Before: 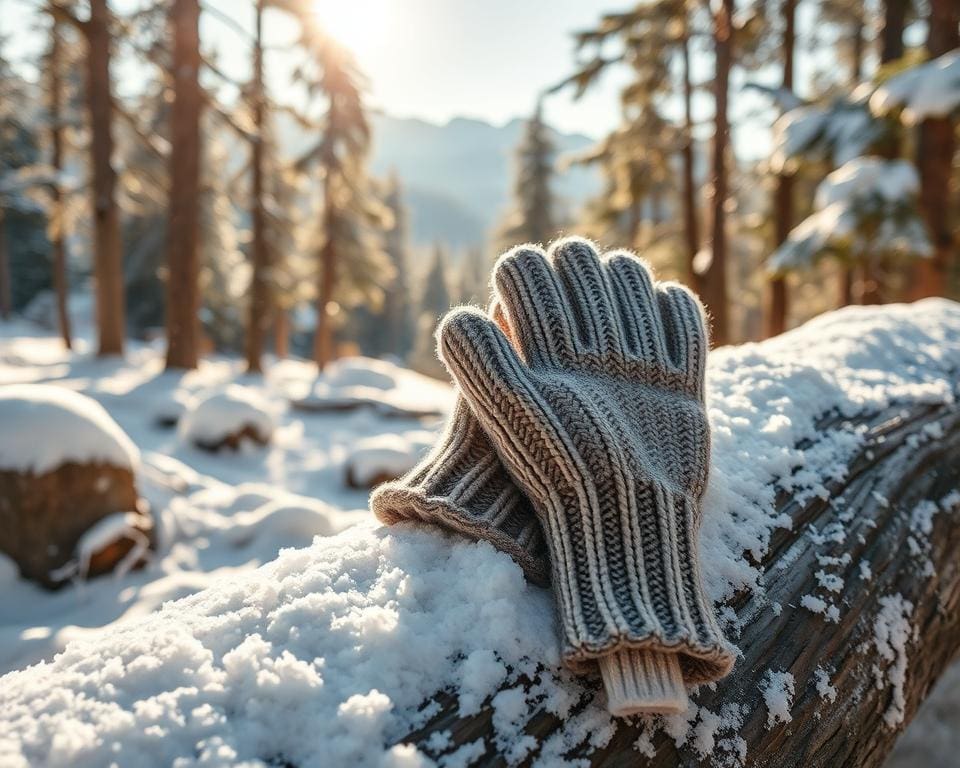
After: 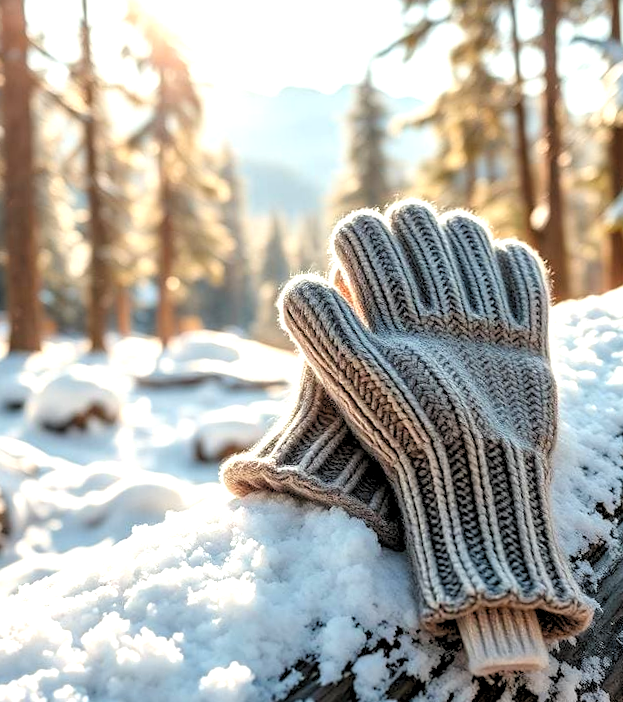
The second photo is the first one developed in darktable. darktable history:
rgb levels: levels [[0.013, 0.434, 0.89], [0, 0.5, 1], [0, 0.5, 1]]
rotate and perspective: rotation -3°, crop left 0.031, crop right 0.968, crop top 0.07, crop bottom 0.93
crop: left 15.419%, right 17.914%
exposure: exposure 0.566 EV, compensate highlight preservation false
